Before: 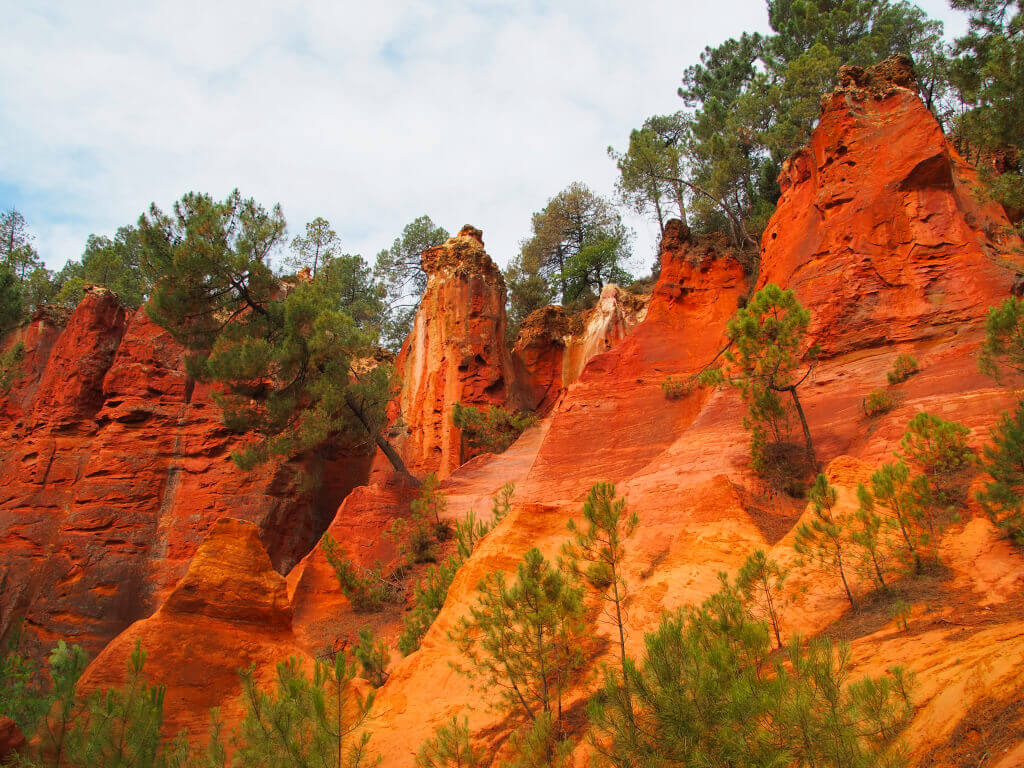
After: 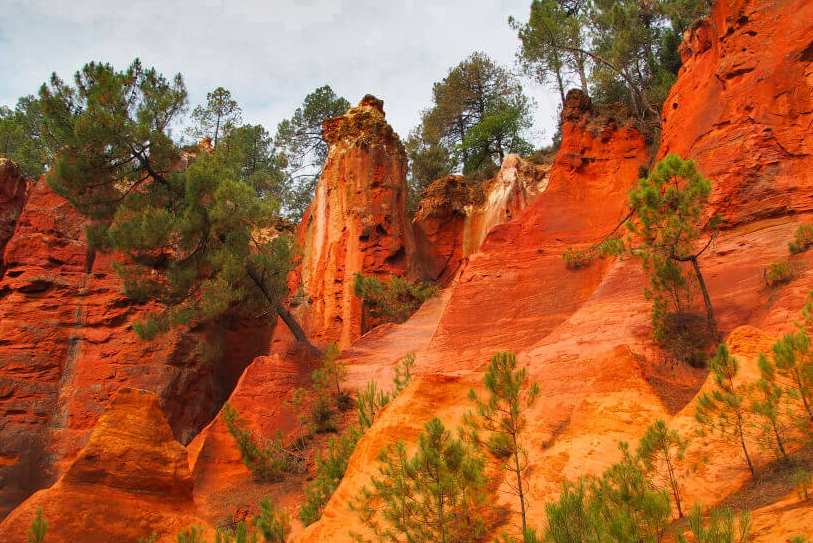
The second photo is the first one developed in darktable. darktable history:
shadows and highlights: shadows 24.5, highlights -78.15, soften with gaussian
exposure: compensate highlight preservation false
crop: left 9.712%, top 16.928%, right 10.845%, bottom 12.332%
